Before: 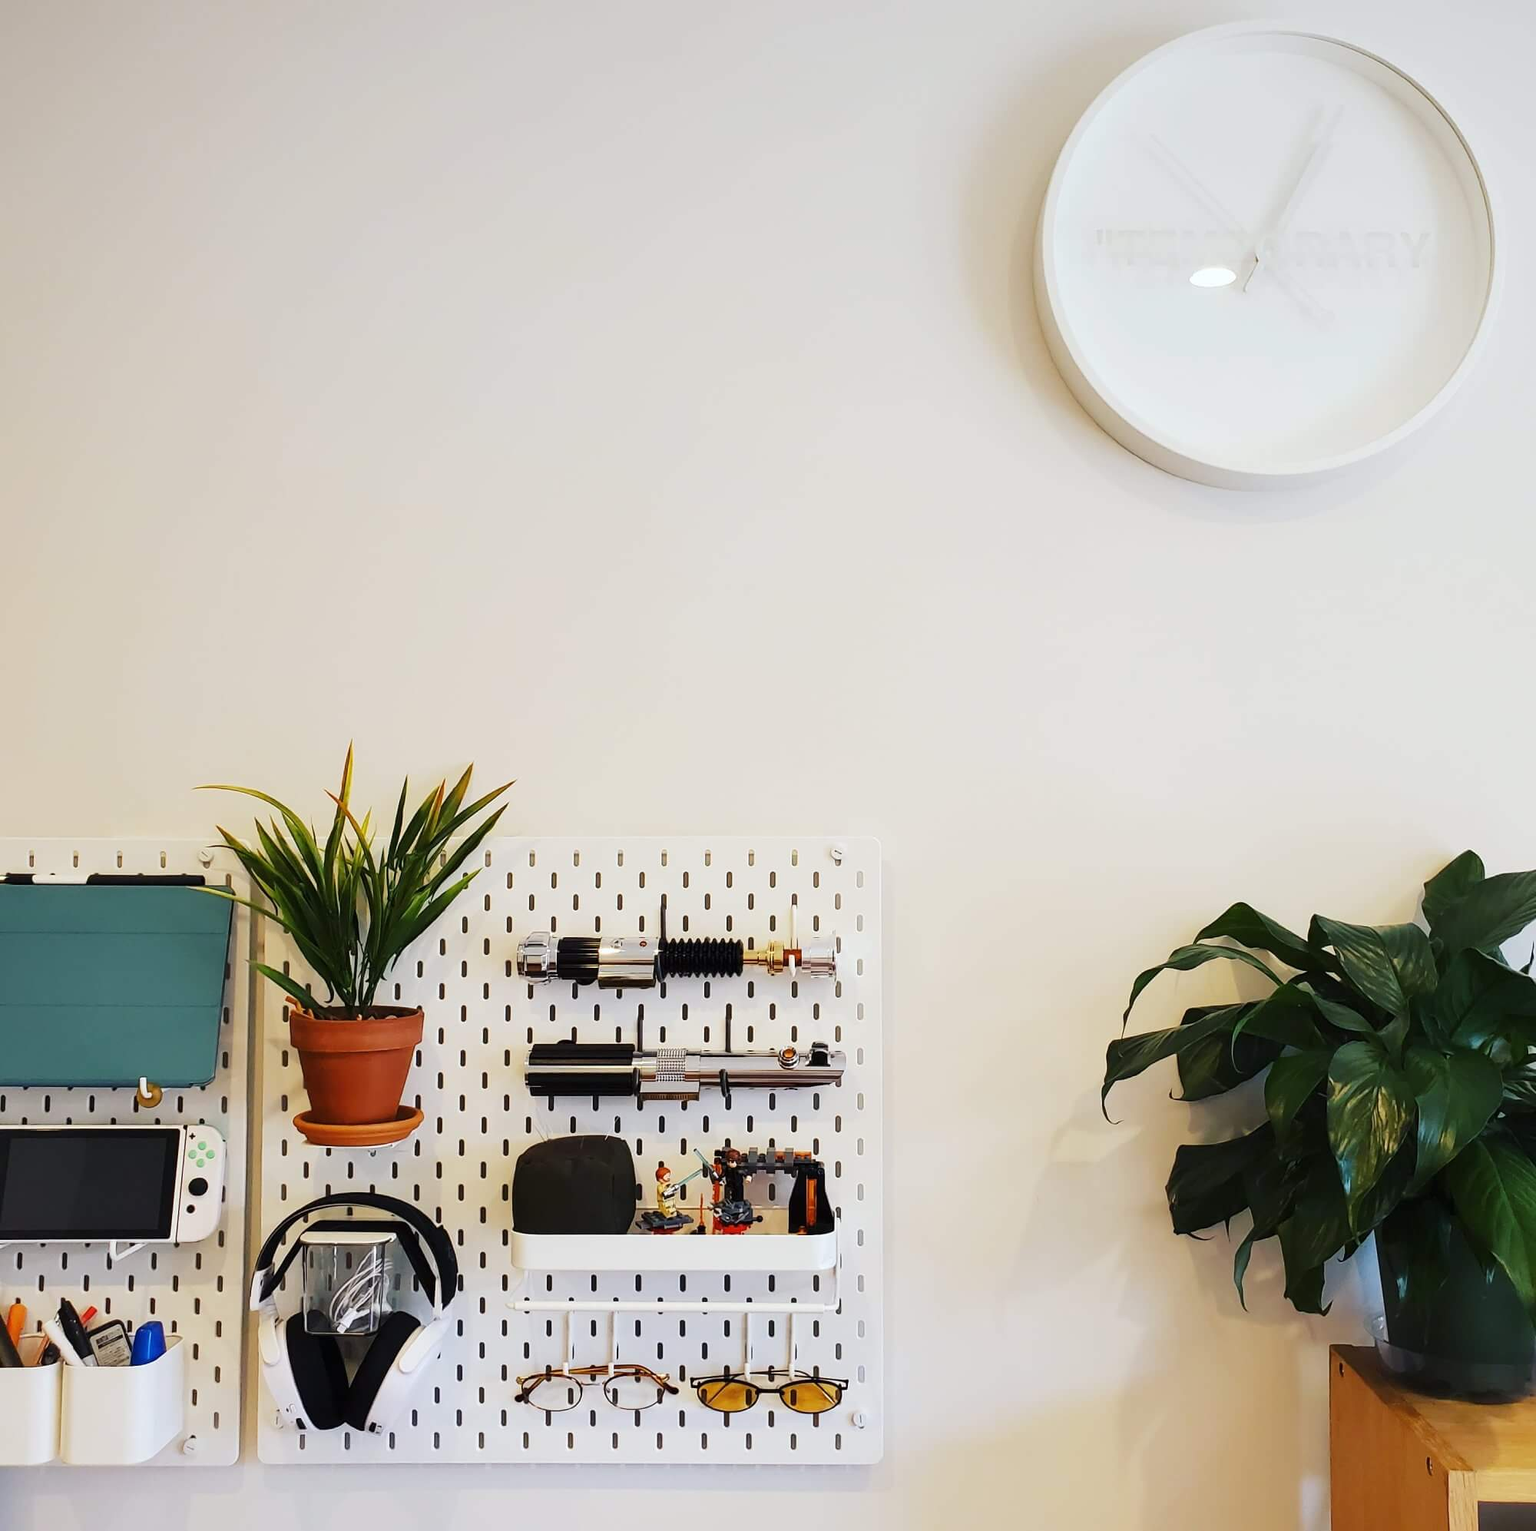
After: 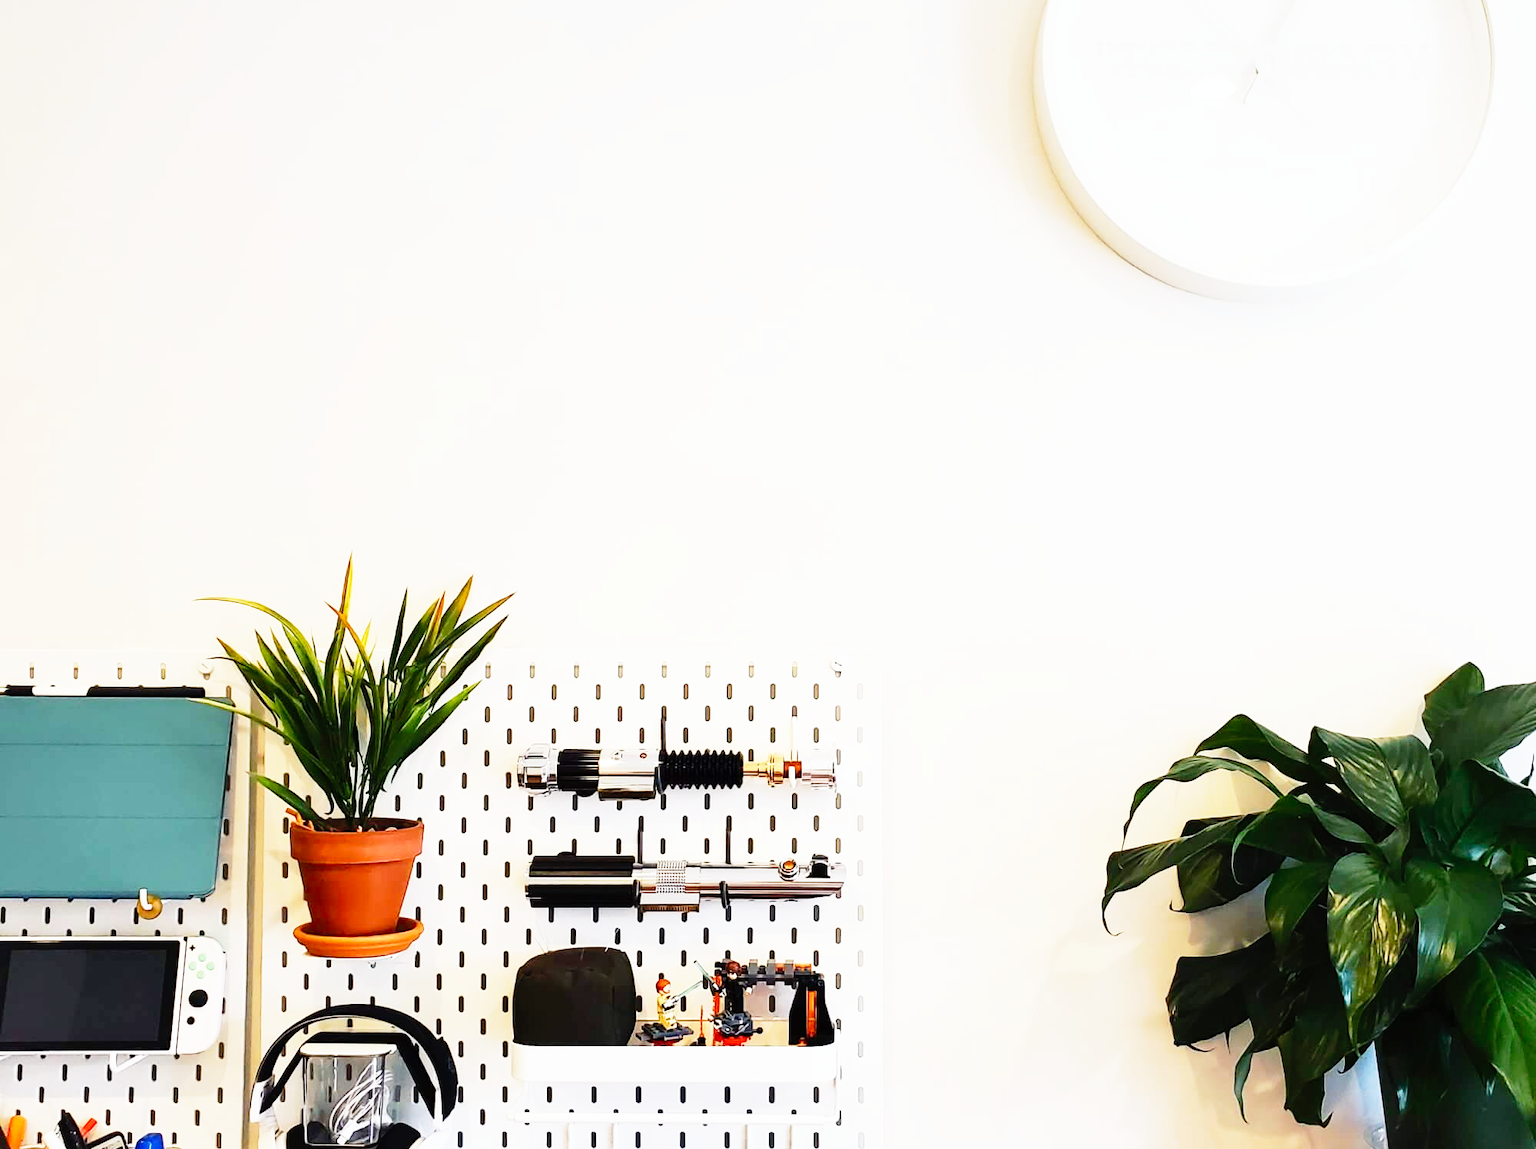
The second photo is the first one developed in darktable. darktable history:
crop and rotate: top 12.324%, bottom 12.558%
base curve: curves: ch0 [(0, 0) (0.012, 0.01) (0.073, 0.168) (0.31, 0.711) (0.645, 0.957) (1, 1)], preserve colors none
